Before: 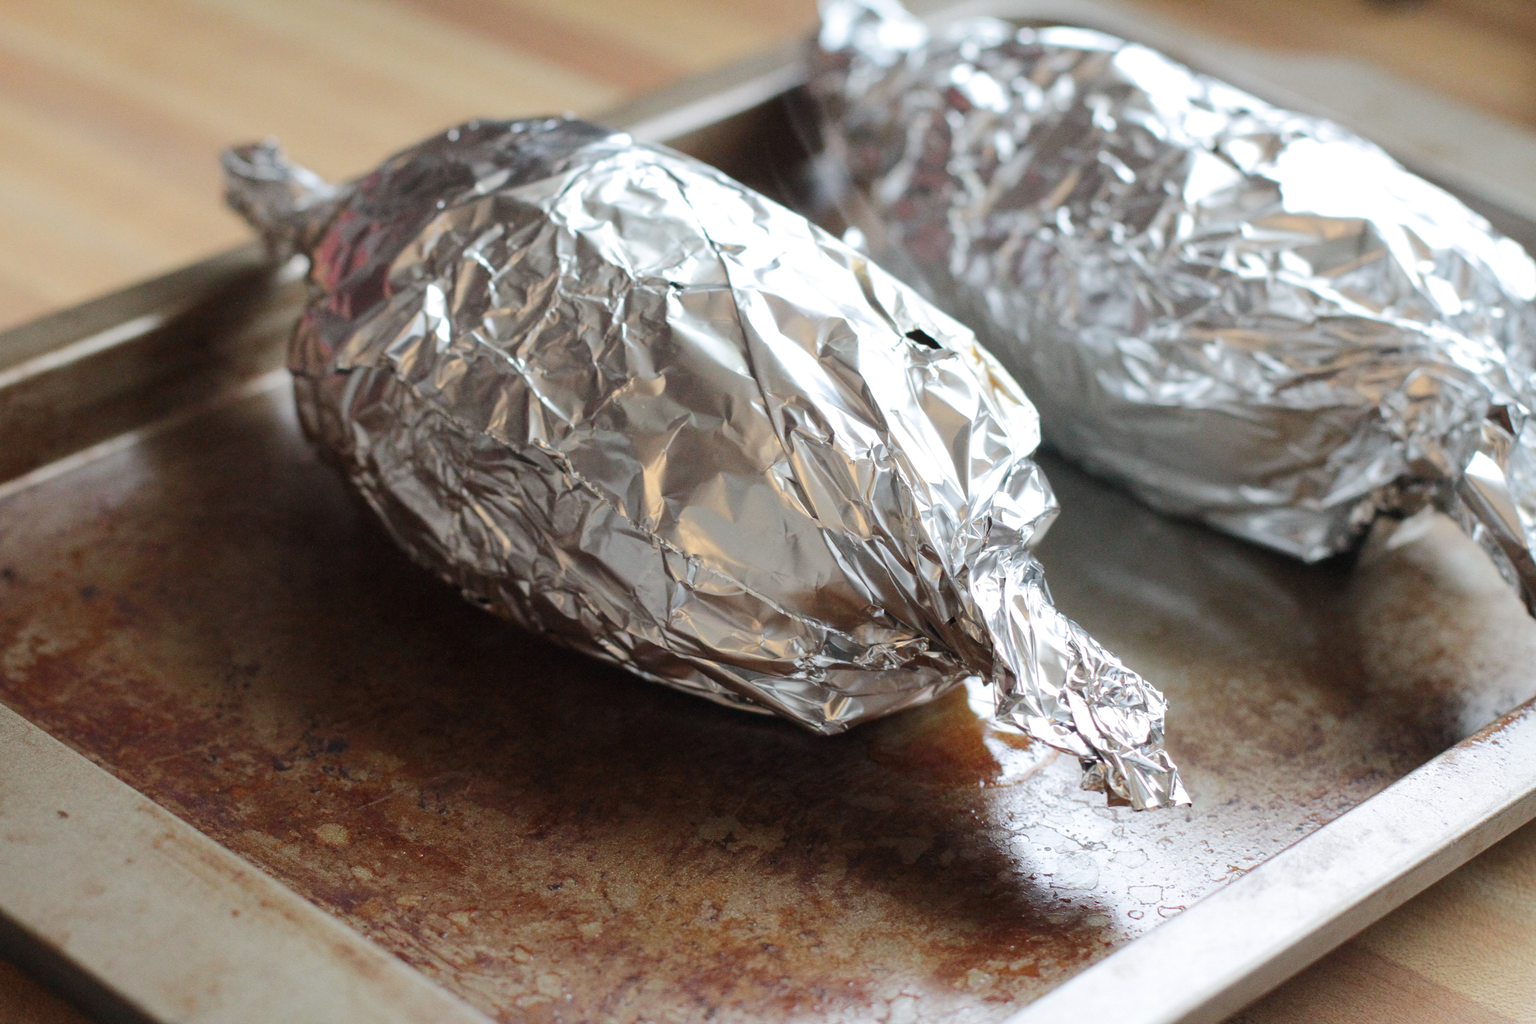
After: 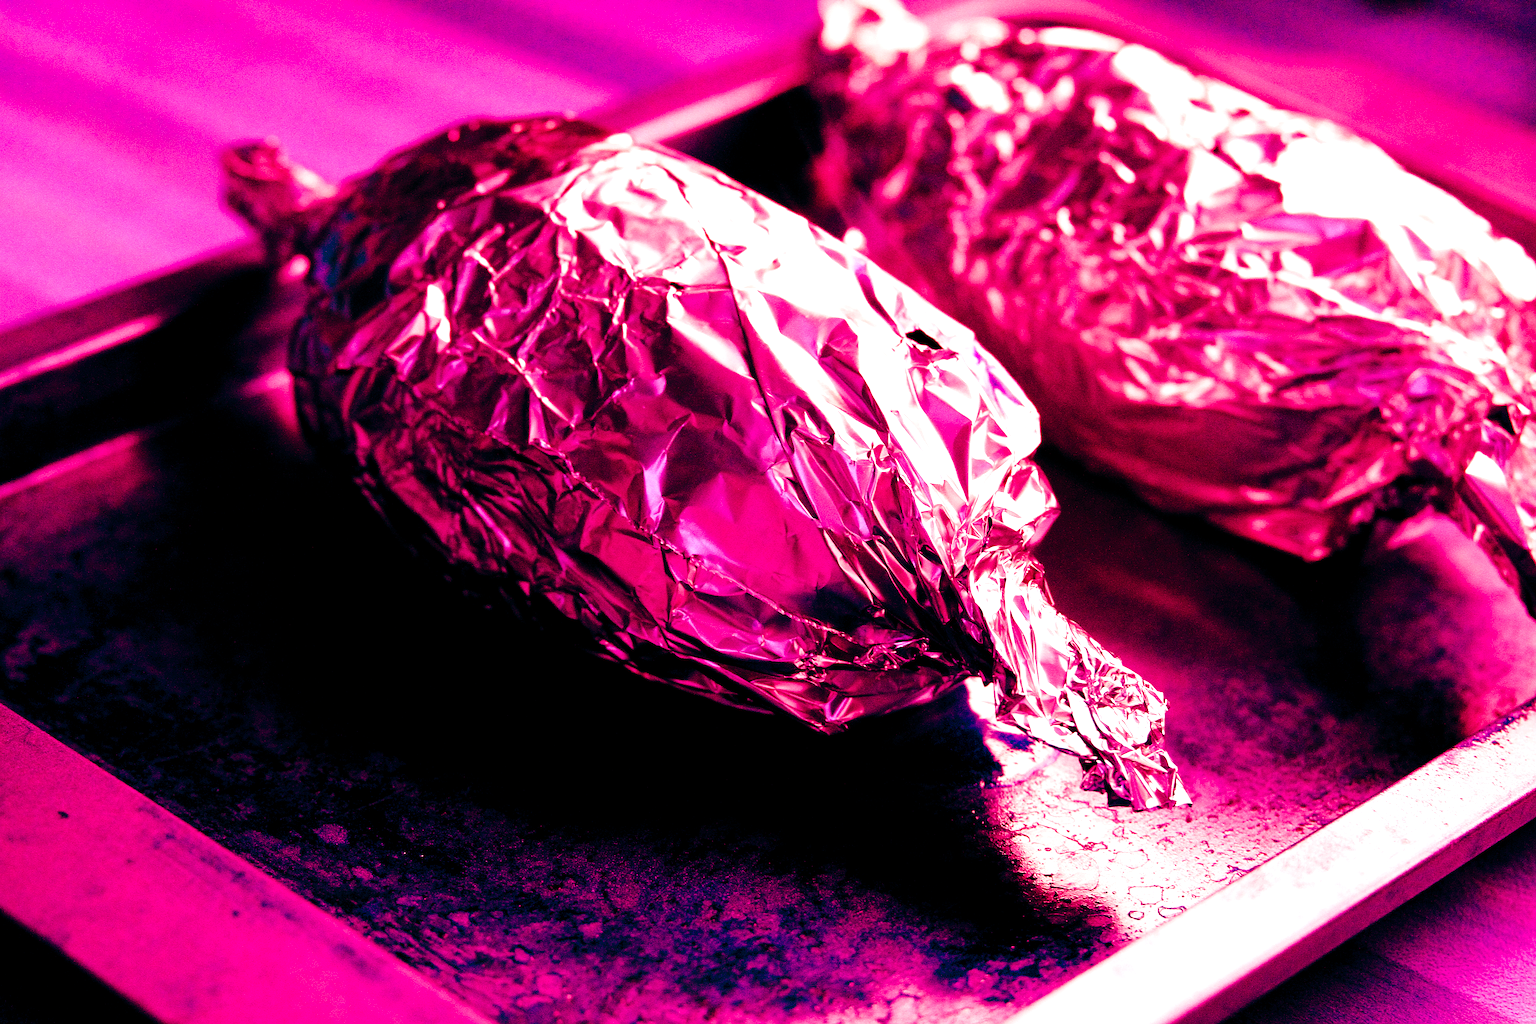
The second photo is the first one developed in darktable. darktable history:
sharpen: on, module defaults
color balance rgb: shadows lift › luminance -18.76%, shadows lift › chroma 35.44%, power › luminance -3.76%, power › hue 142.17°, highlights gain › chroma 7.5%, highlights gain › hue 184.75°, global offset › luminance -0.52%, global offset › chroma 0.91%, global offset › hue 173.36°, shadows fall-off 300%, white fulcrum 2 EV, highlights fall-off 300%, linear chroma grading › shadows 17.19%, linear chroma grading › highlights 61.12%, linear chroma grading › global chroma 50%, hue shift -150.52°, perceptual brilliance grading › global brilliance 12%, mask middle-gray fulcrum 100%, contrast gray fulcrum 38.43%, contrast 35.15%, saturation formula JzAzBz (2021)
base curve: curves: ch0 [(0, 0) (0.036, 0.025) (0.121, 0.166) (0.206, 0.329) (0.605, 0.79) (1, 1)], preserve colors none
